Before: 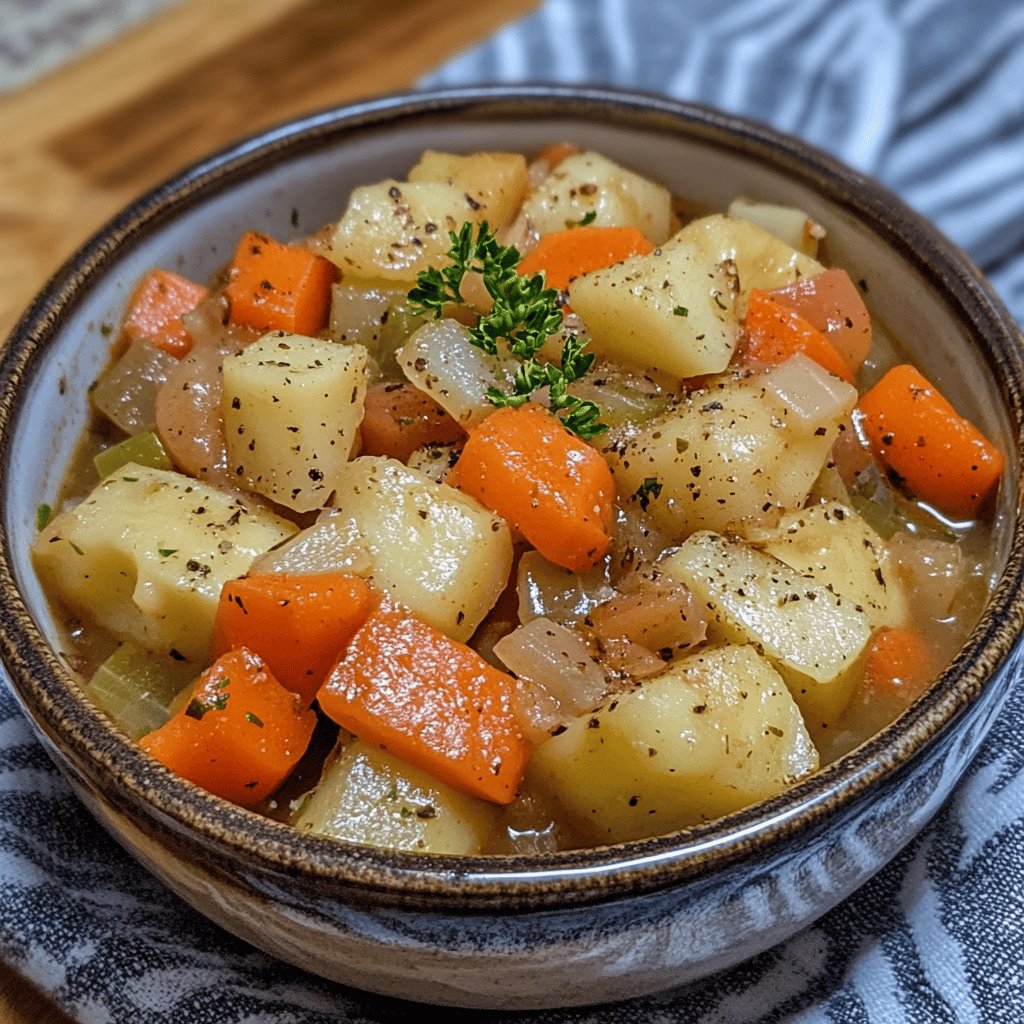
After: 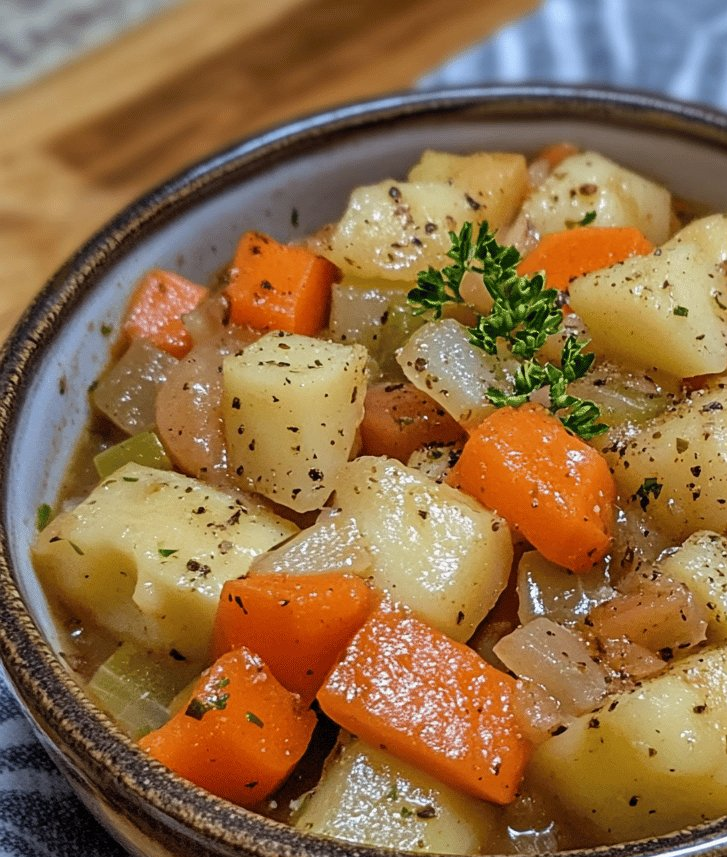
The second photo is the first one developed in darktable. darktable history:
crop: right 28.954%, bottom 16.286%
